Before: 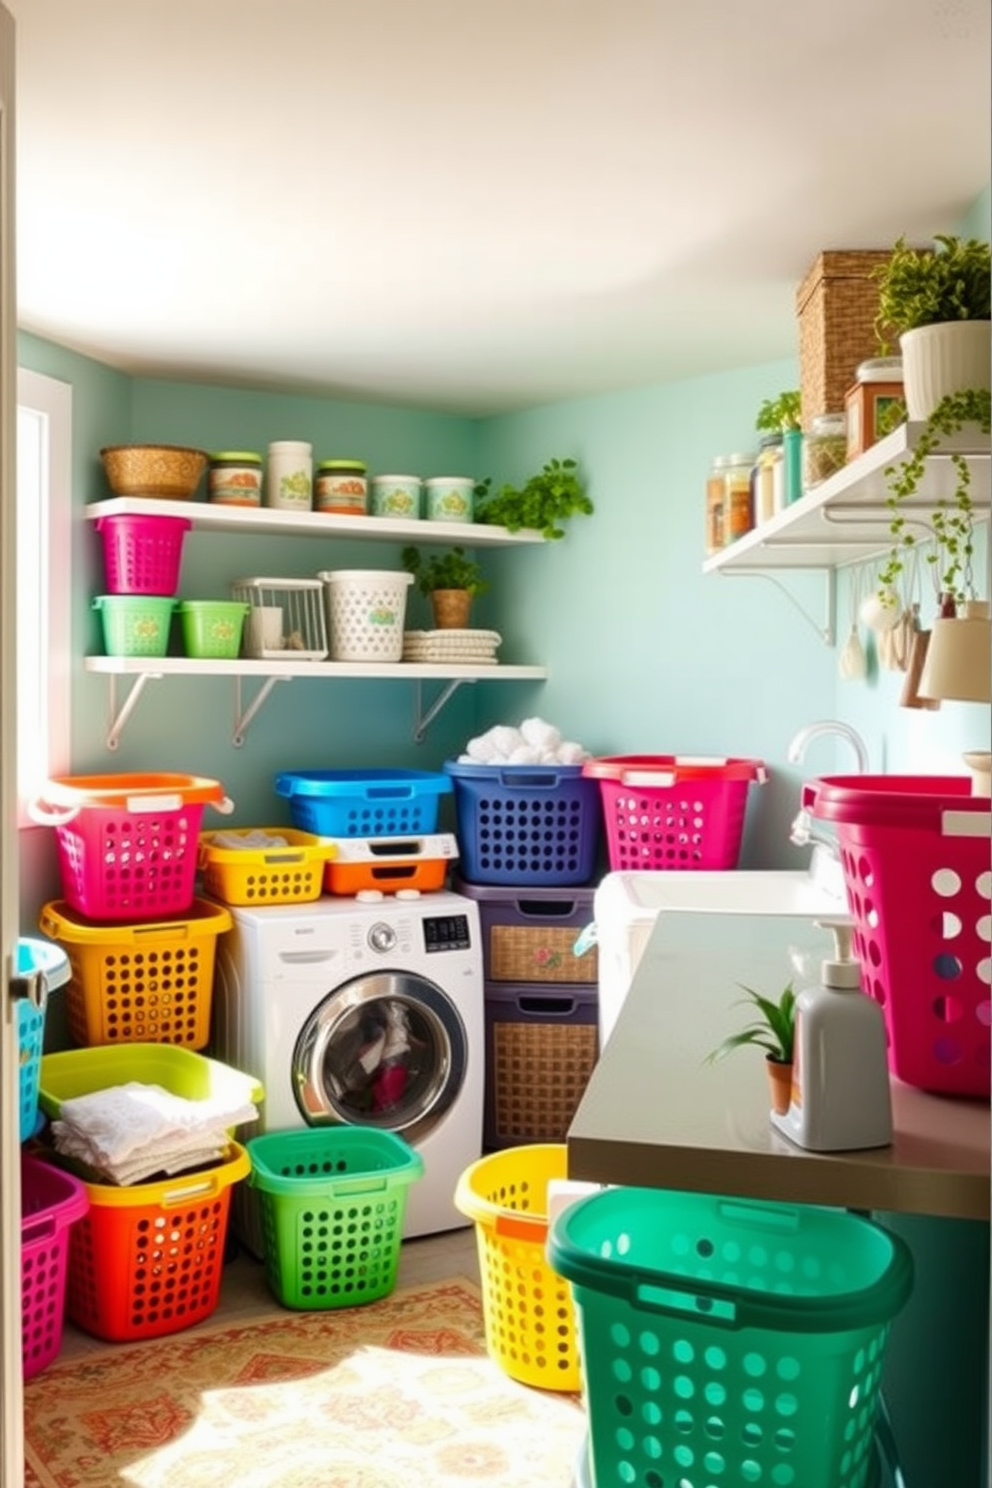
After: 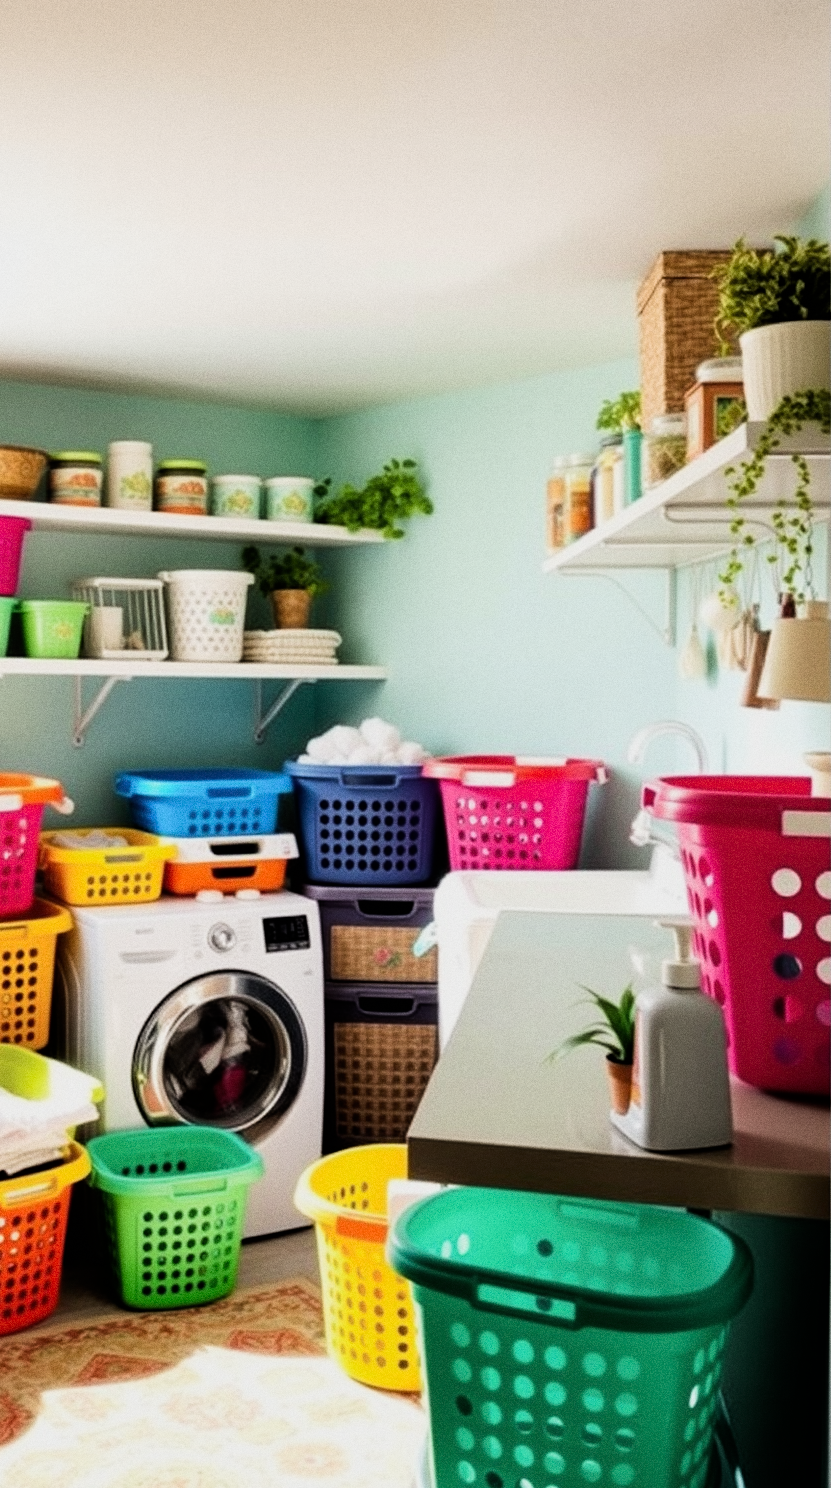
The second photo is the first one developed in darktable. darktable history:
grain: strength 26%
crop: left 16.145%
filmic rgb: black relative exposure -5 EV, white relative exposure 3.5 EV, hardness 3.19, contrast 1.4, highlights saturation mix -30%
exposure: compensate highlight preservation false
